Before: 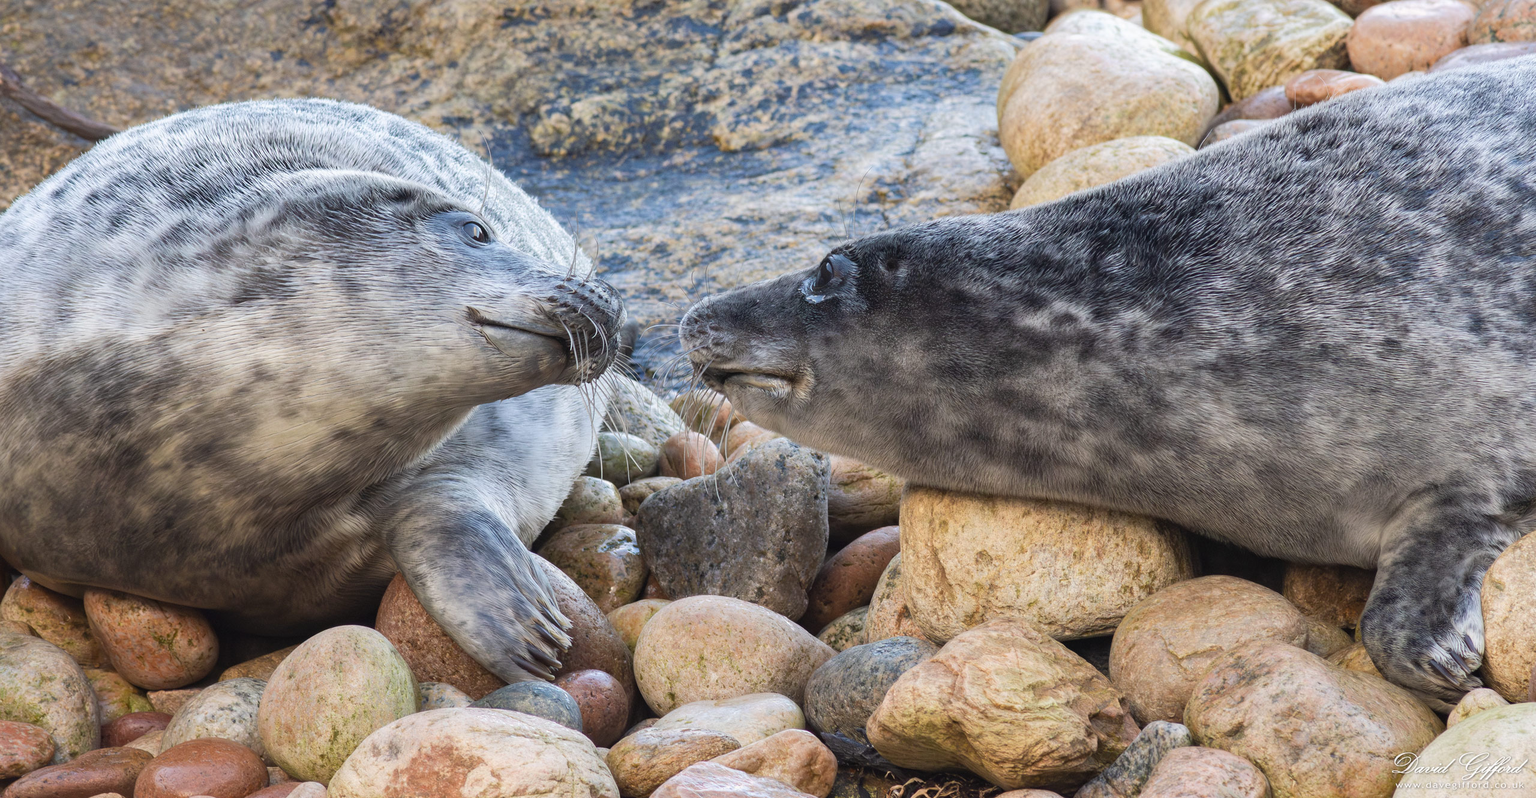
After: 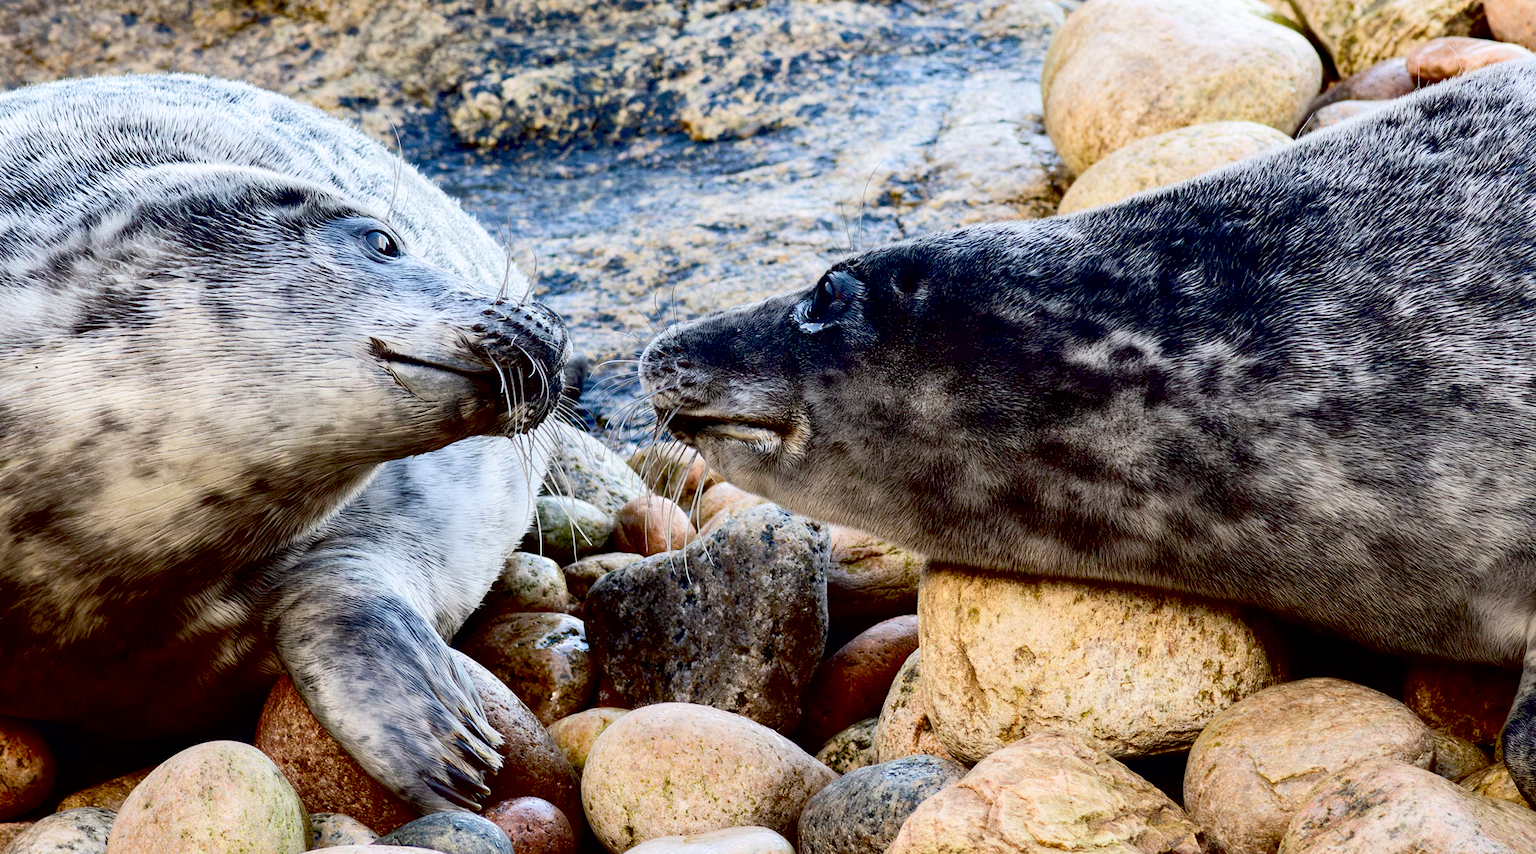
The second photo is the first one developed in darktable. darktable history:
exposure: black level correction 0.058, compensate highlight preservation false
contrast brightness saturation: contrast 0.238, brightness 0.088
crop: left 11.386%, top 5.061%, right 9.591%, bottom 10.304%
